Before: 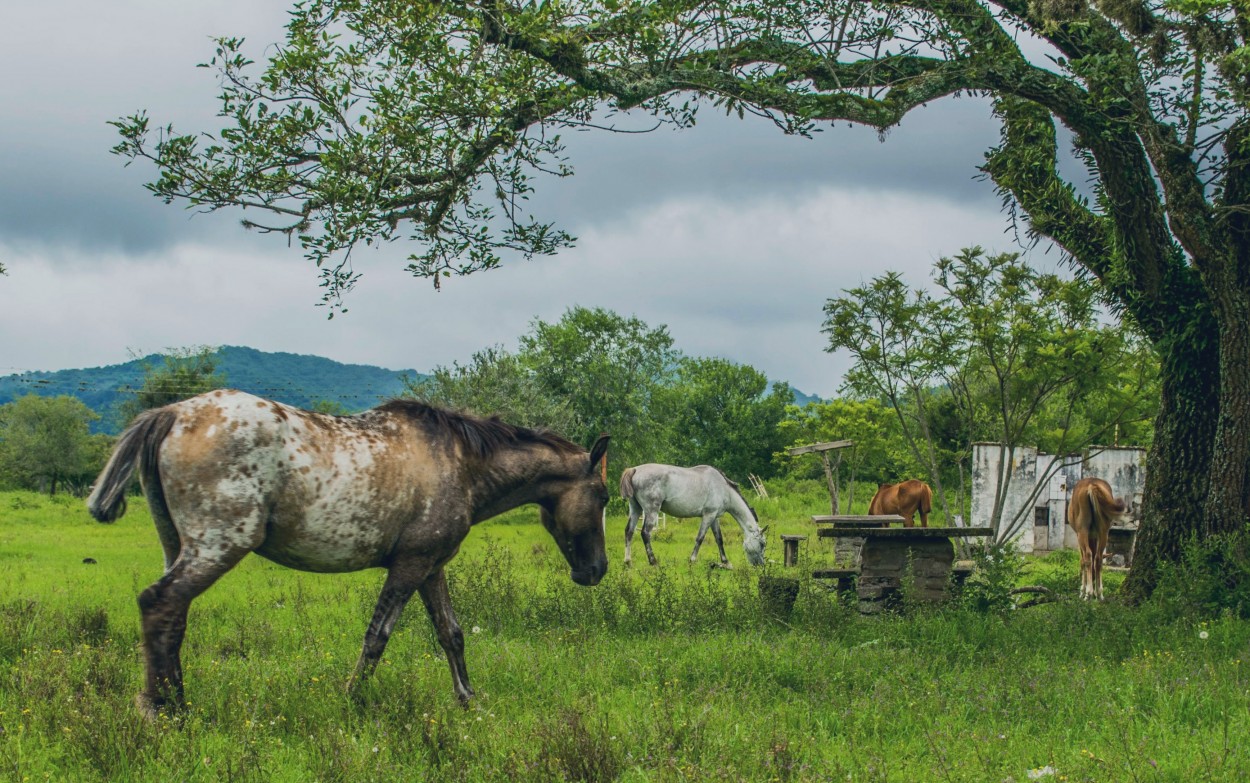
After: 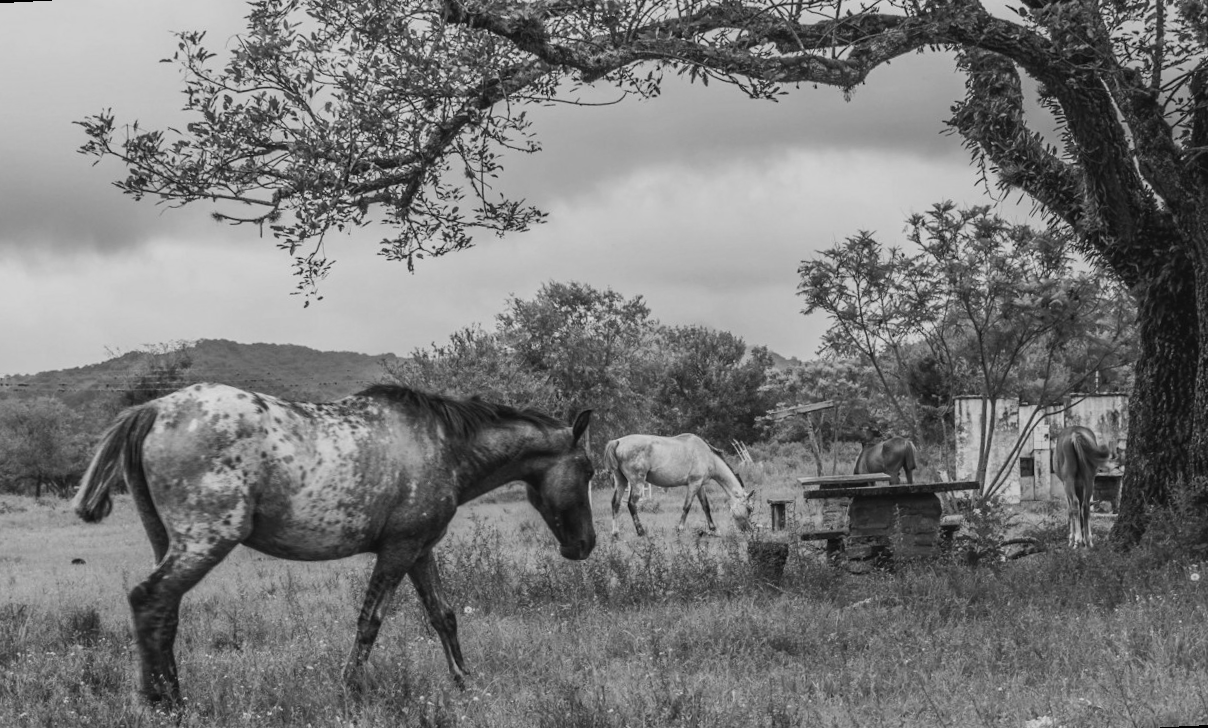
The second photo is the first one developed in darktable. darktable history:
contrast brightness saturation: contrast 0.1, saturation -0.3
rotate and perspective: rotation -3°, crop left 0.031, crop right 0.968, crop top 0.07, crop bottom 0.93
monochrome: a 2.21, b -1.33, size 2.2
